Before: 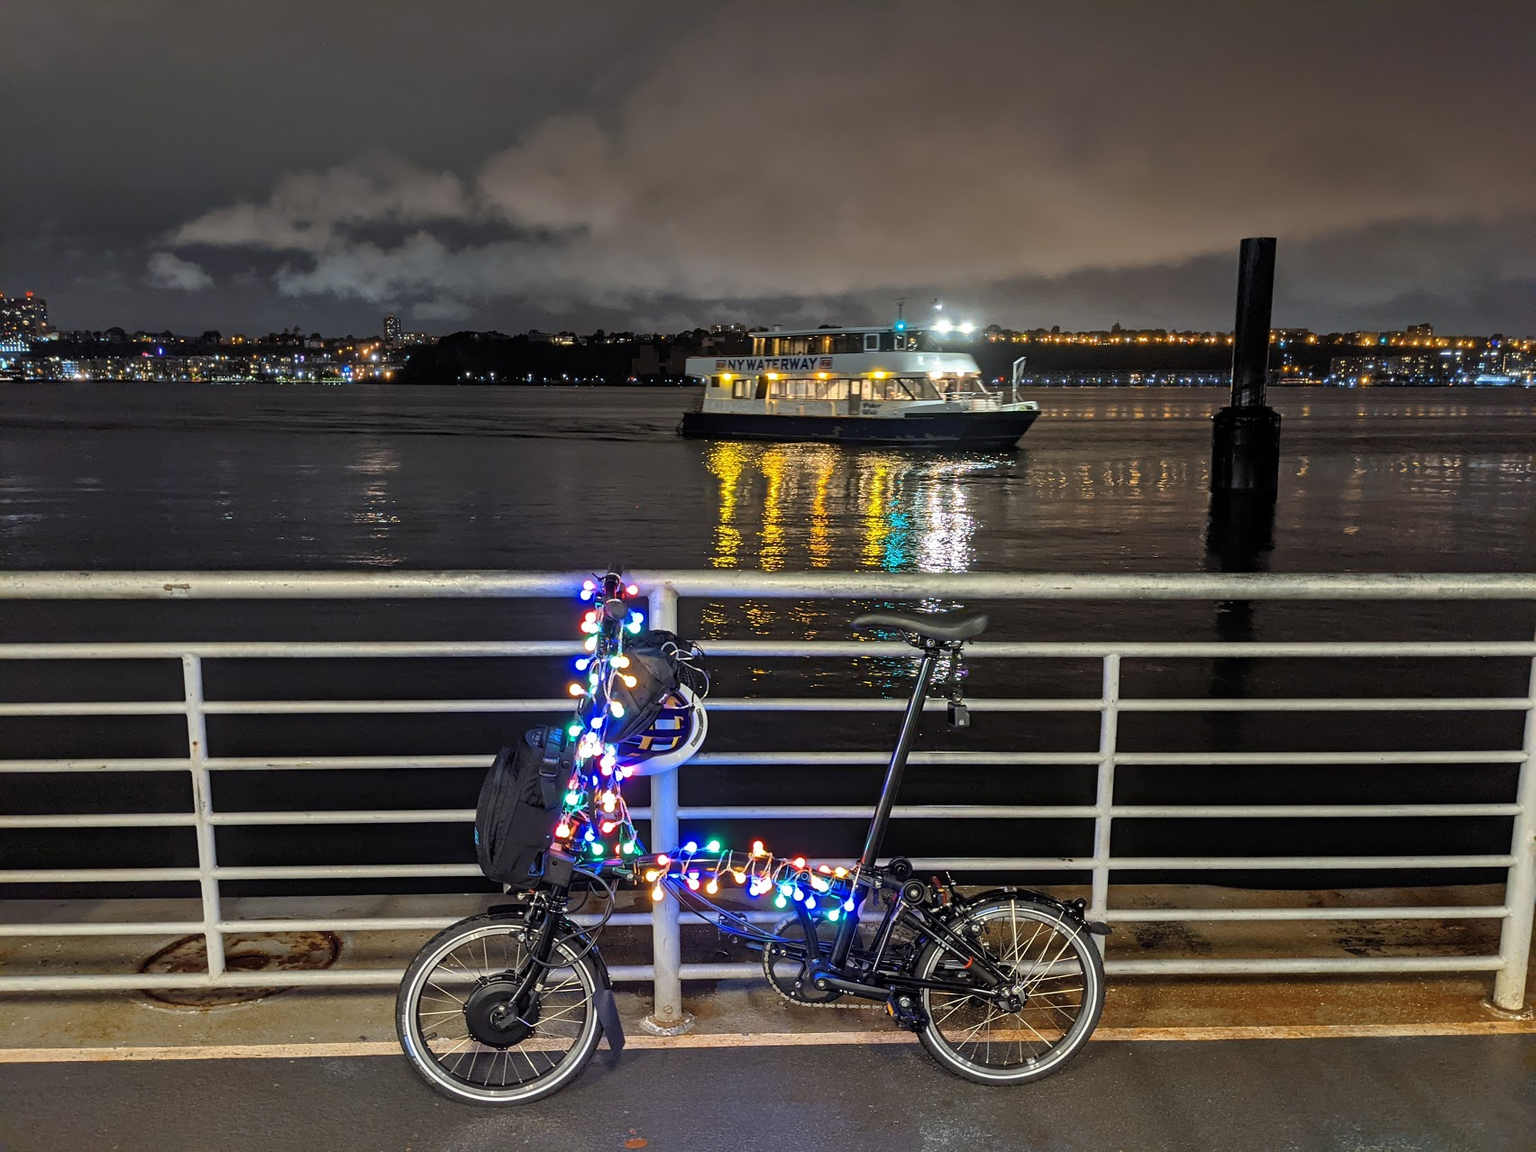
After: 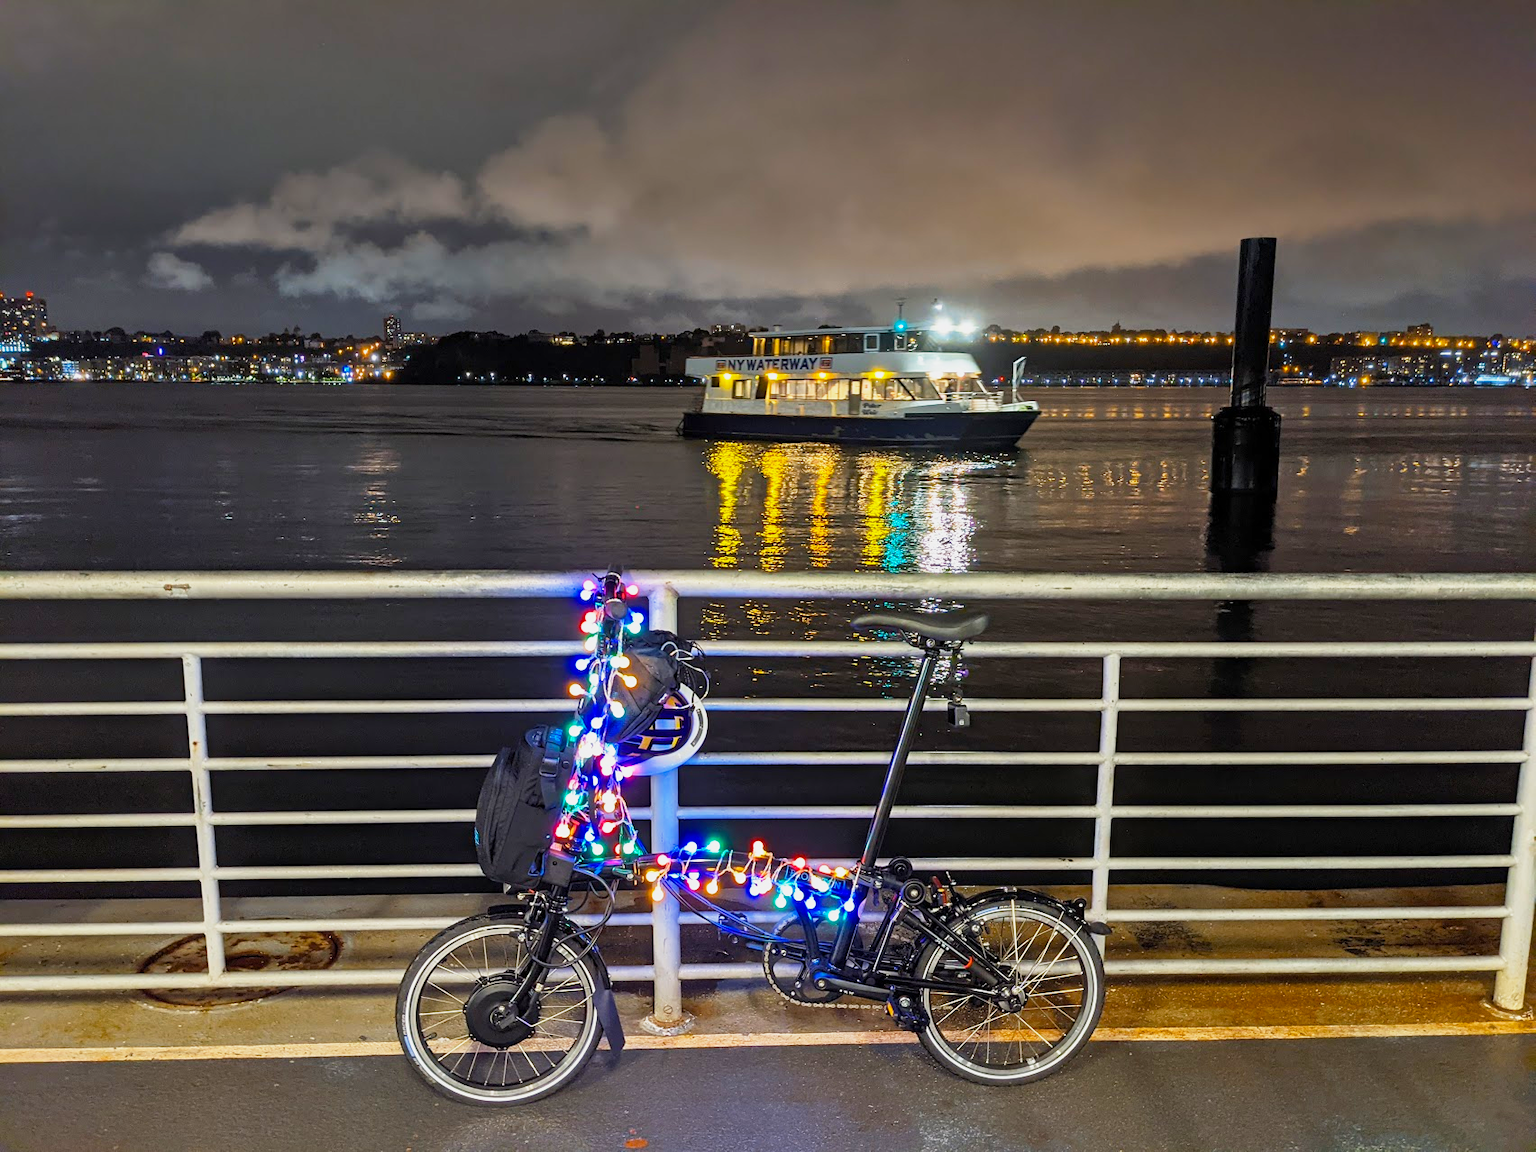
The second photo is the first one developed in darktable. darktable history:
color balance rgb: perceptual saturation grading › global saturation 25%, global vibrance 20%
base curve: curves: ch0 [(0, 0) (0.088, 0.125) (0.176, 0.251) (0.354, 0.501) (0.613, 0.749) (1, 0.877)], preserve colors none
